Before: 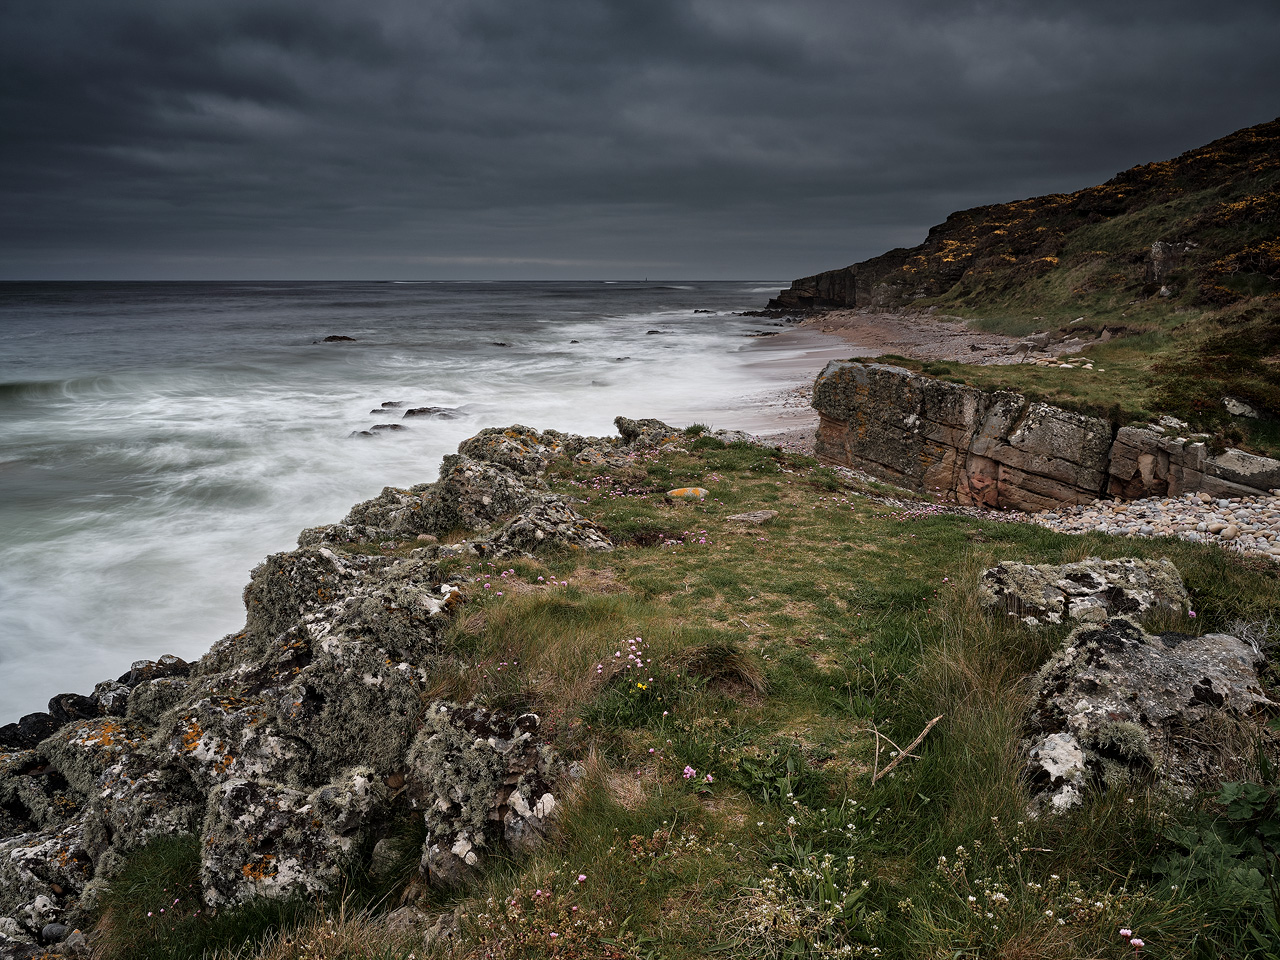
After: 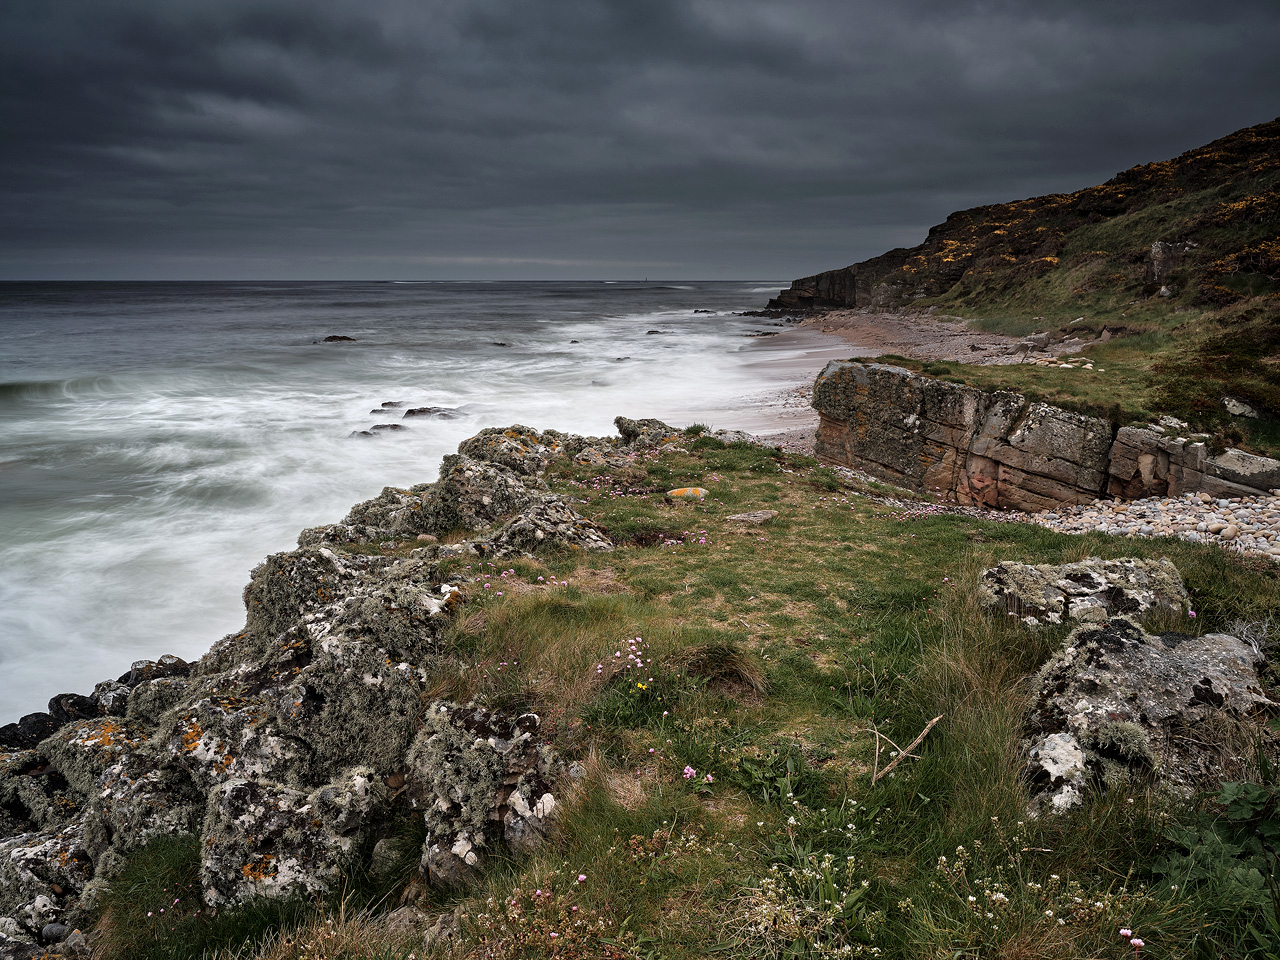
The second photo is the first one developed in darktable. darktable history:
exposure: exposure 0.201 EV, compensate exposure bias true, compensate highlight preservation false
